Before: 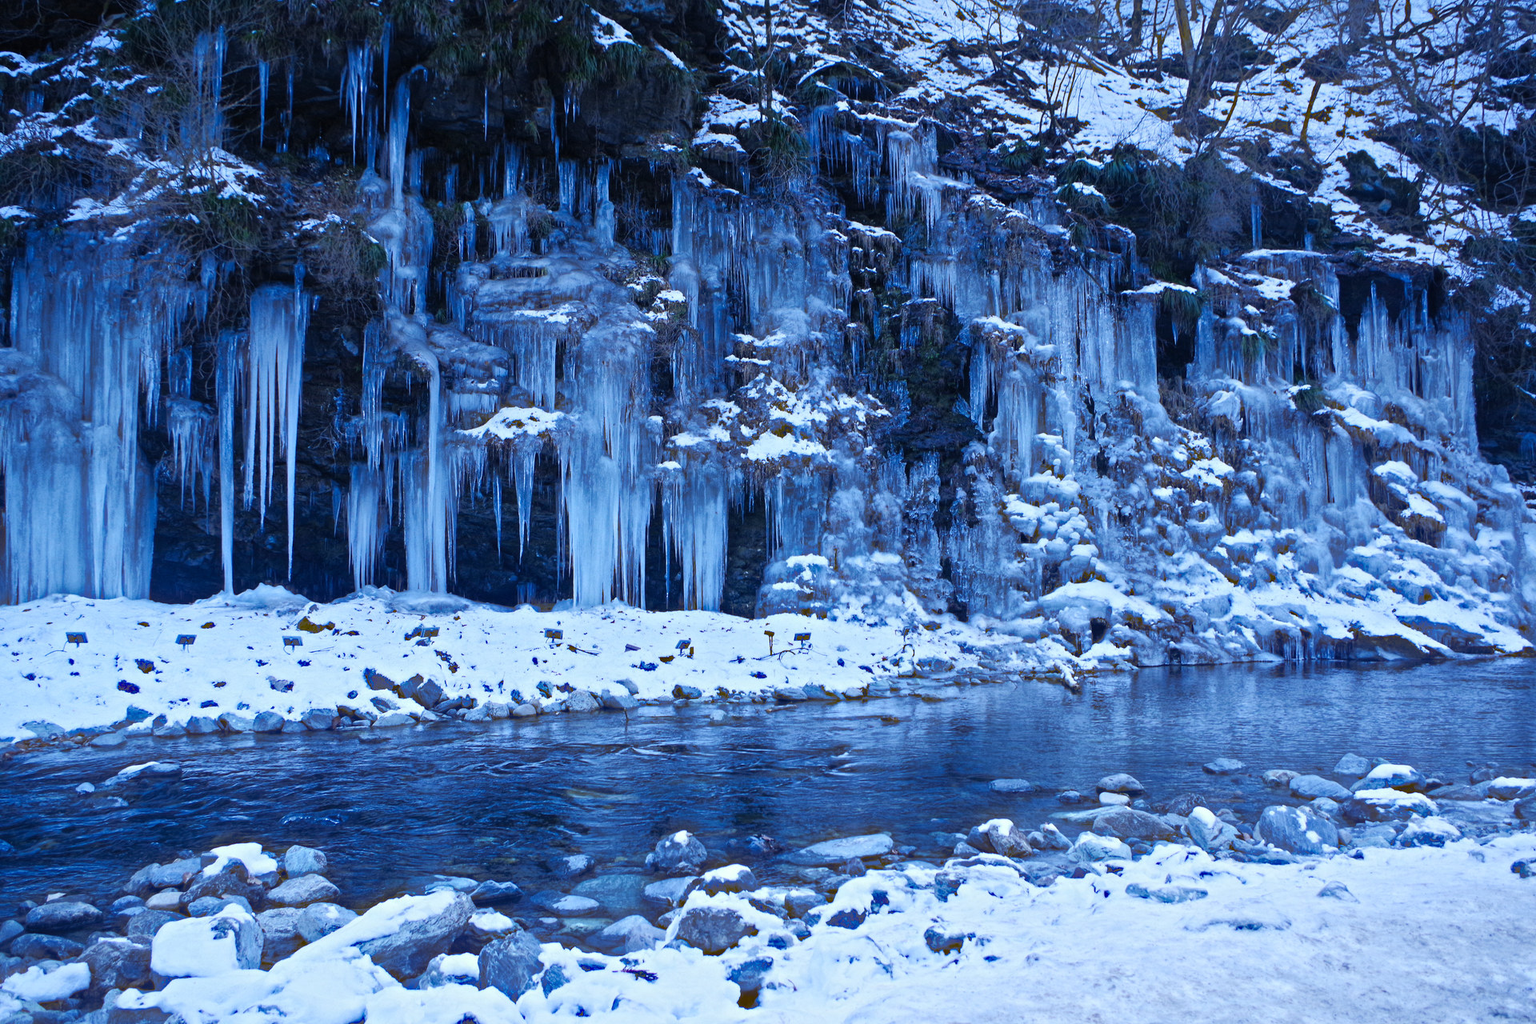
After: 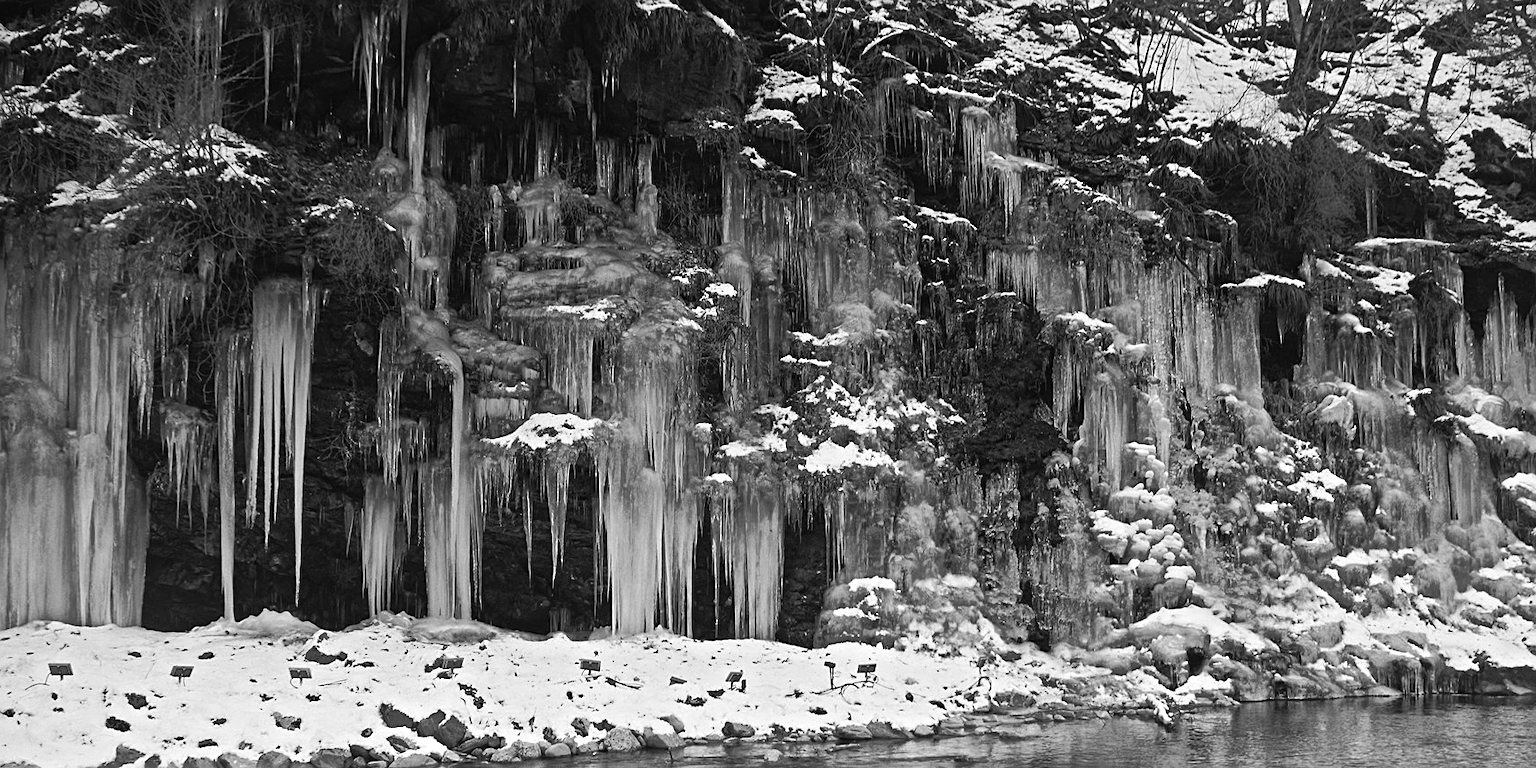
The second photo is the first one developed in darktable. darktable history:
crop: left 1.509%, top 3.452%, right 7.696%, bottom 28.452%
monochrome: on, module defaults
sharpen: on, module defaults
color balance rgb: shadows lift › chroma 1%, shadows lift › hue 28.8°, power › hue 60°, highlights gain › chroma 1%, highlights gain › hue 60°, global offset › luminance 0.25%, perceptual saturation grading › highlights -20%, perceptual saturation grading › shadows 20%, perceptual brilliance grading › highlights 5%, perceptual brilliance grading › shadows -10%, global vibrance 19.67%
